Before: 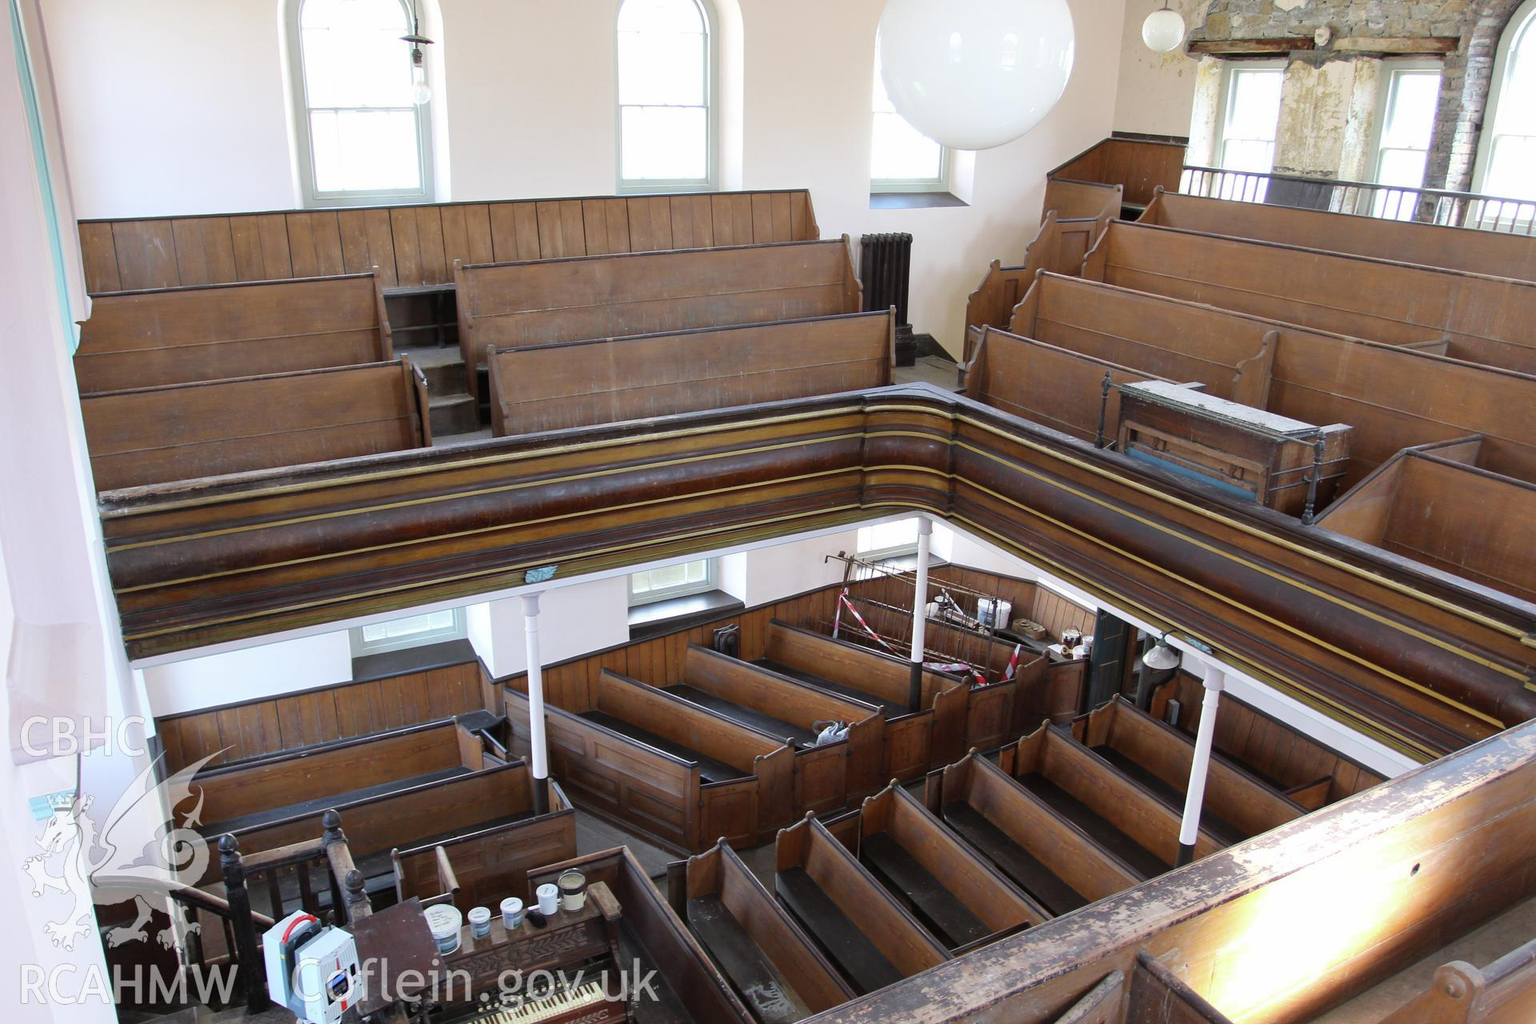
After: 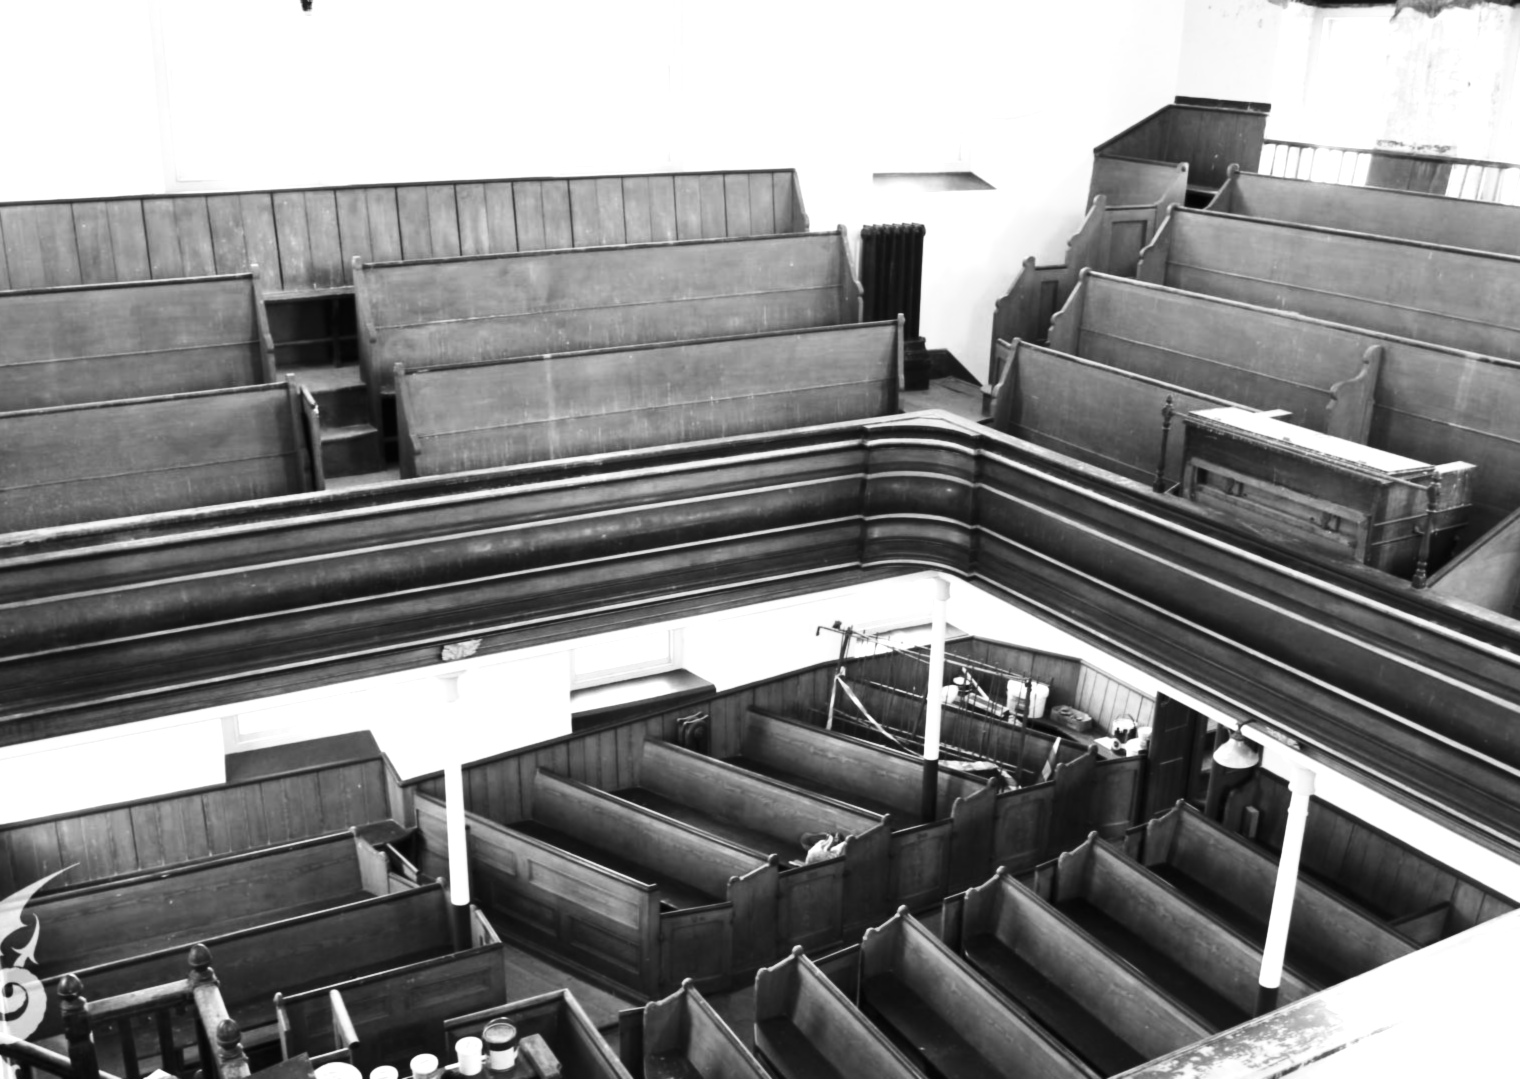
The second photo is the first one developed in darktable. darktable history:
white balance: red 1.467, blue 0.684
shadows and highlights: radius 44.78, white point adjustment 6.64, compress 79.65%, highlights color adjustment 78.42%, soften with gaussian
crop: left 11.225%, top 5.381%, right 9.565%, bottom 10.314%
lowpass: radius 0.76, contrast 1.56, saturation 0, unbound 0
